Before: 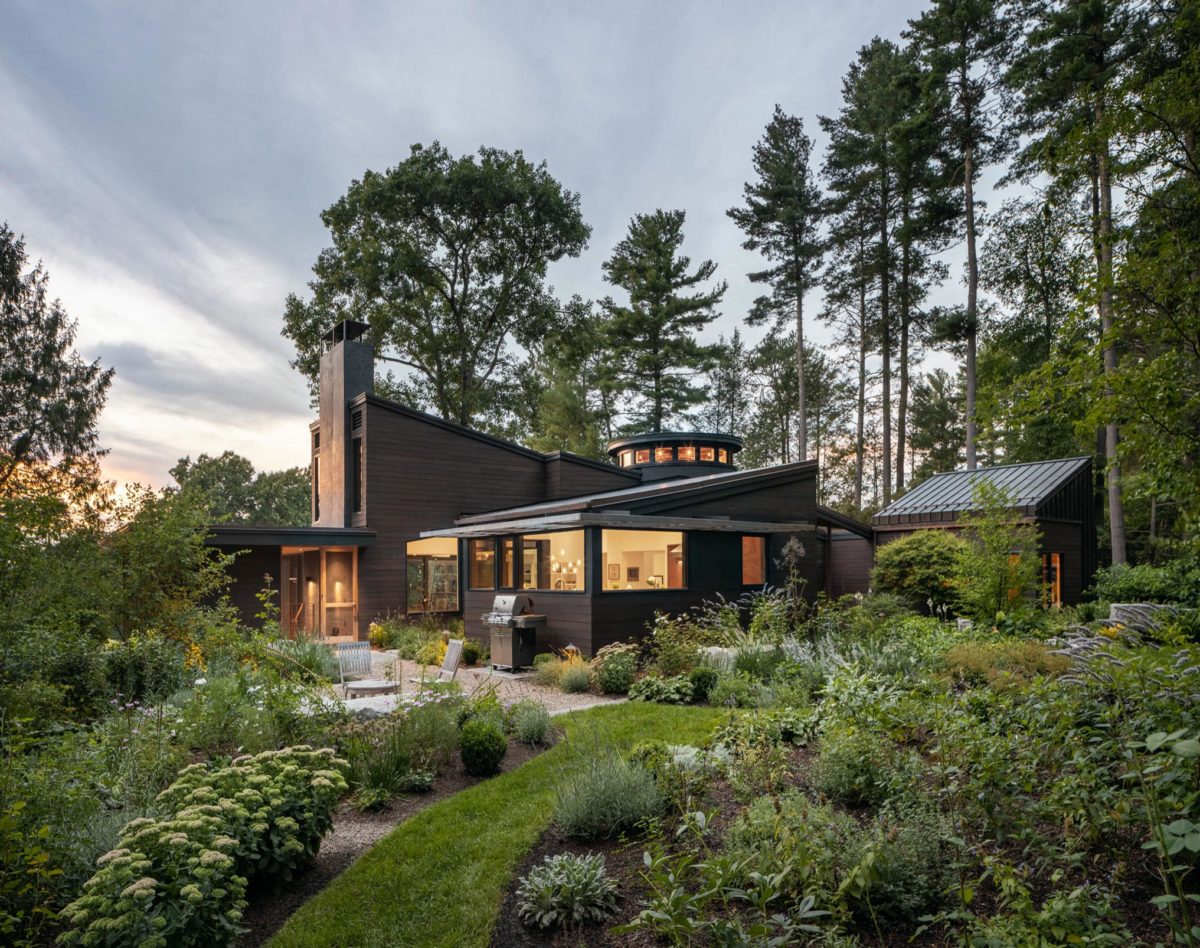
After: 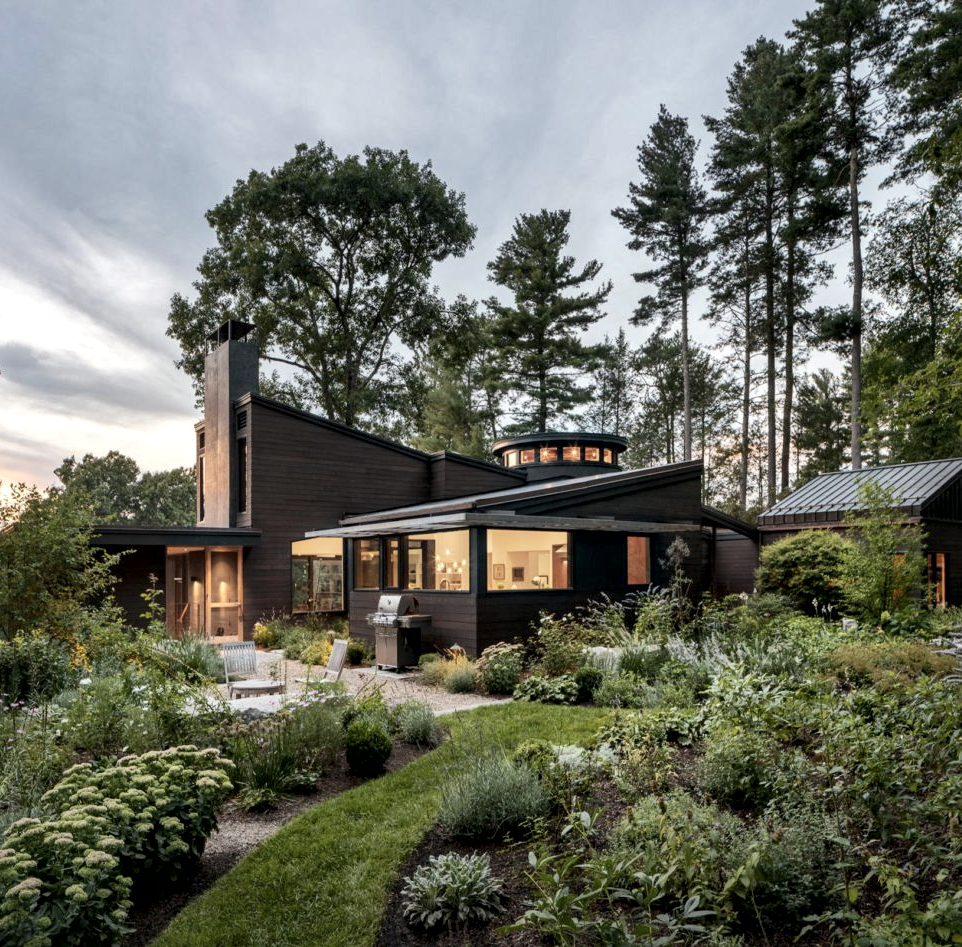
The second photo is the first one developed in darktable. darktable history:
crop and rotate: left 9.597%, right 10.195%
local contrast: mode bilateral grid, contrast 20, coarseness 50, detail 161%, midtone range 0.2
contrast brightness saturation: contrast 0.11, saturation -0.17
